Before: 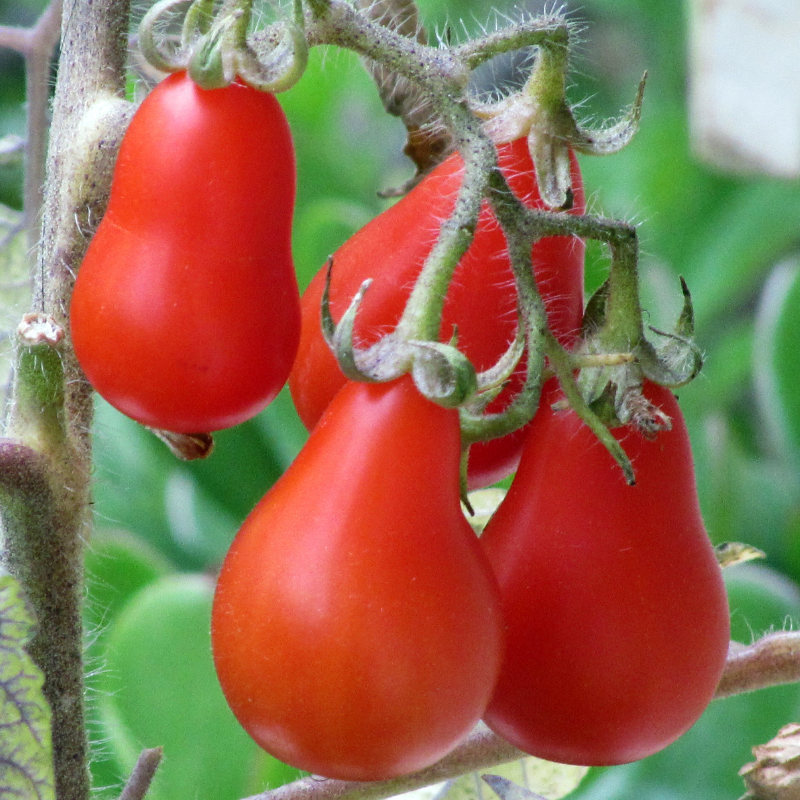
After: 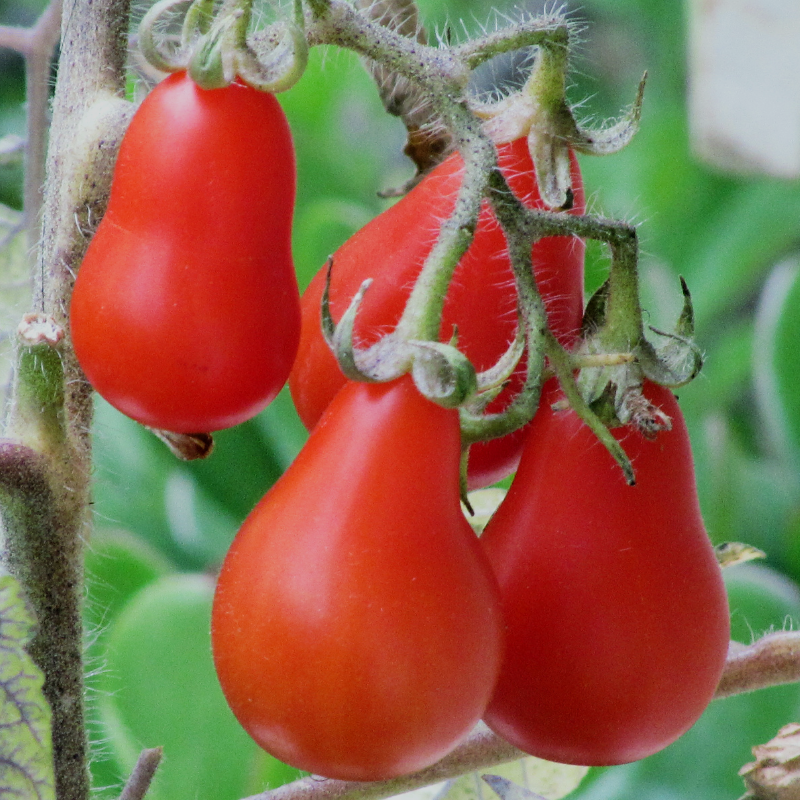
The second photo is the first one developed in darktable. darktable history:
filmic rgb: black relative exposure -7.65 EV, white relative exposure 4.56 EV, hardness 3.61, contrast 1.057
